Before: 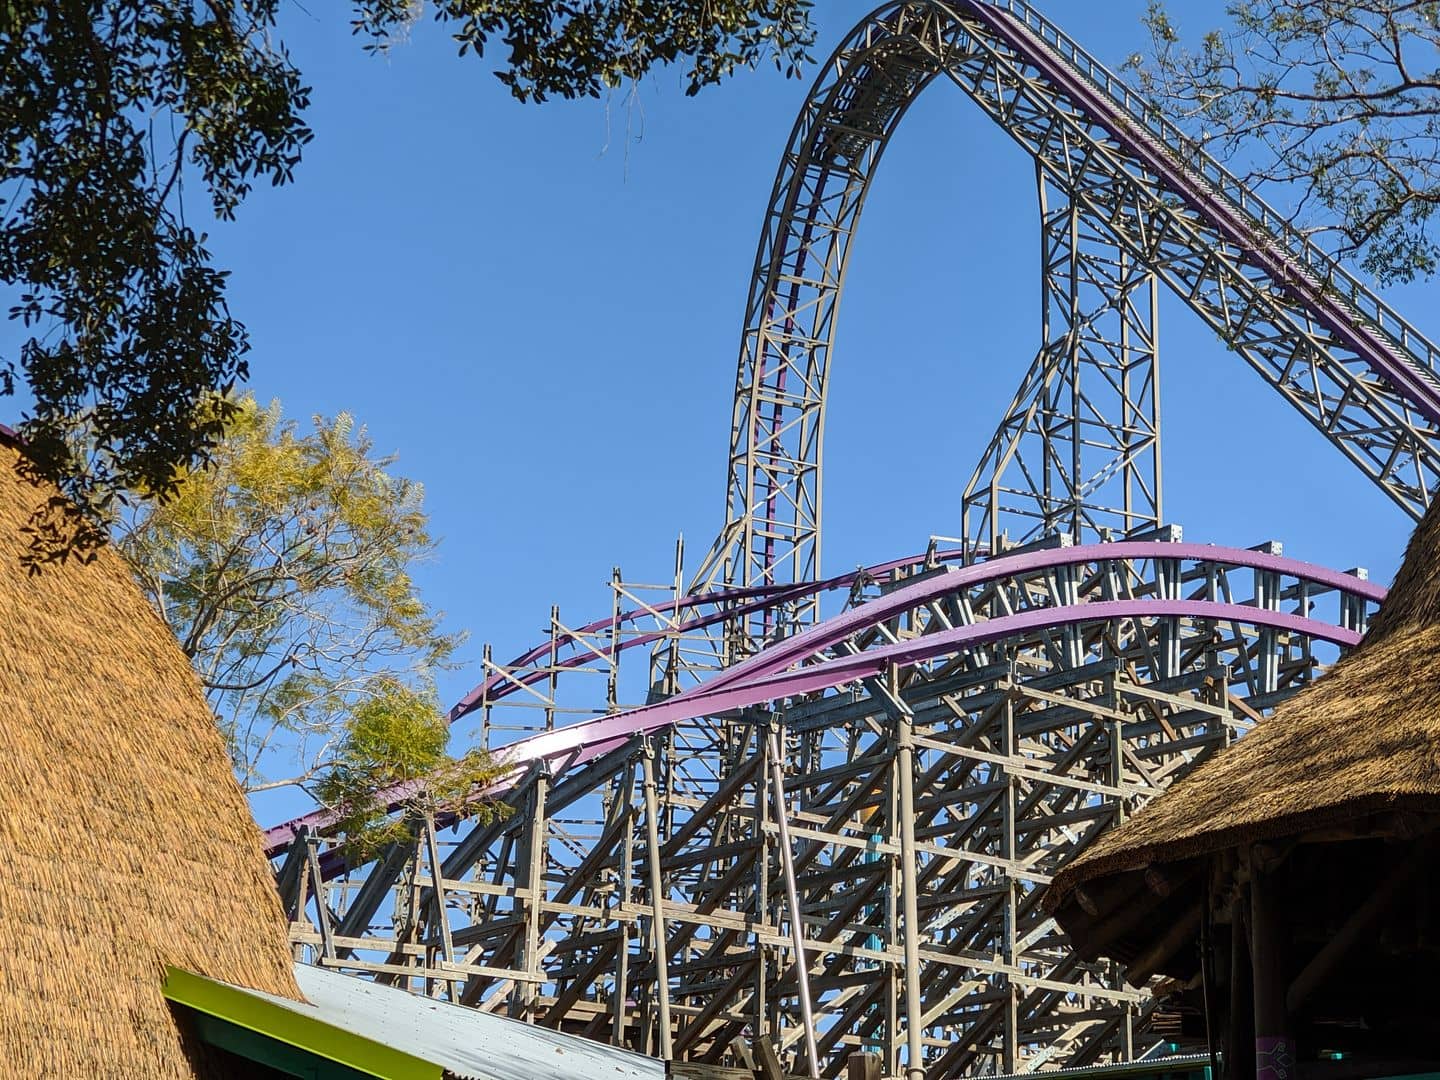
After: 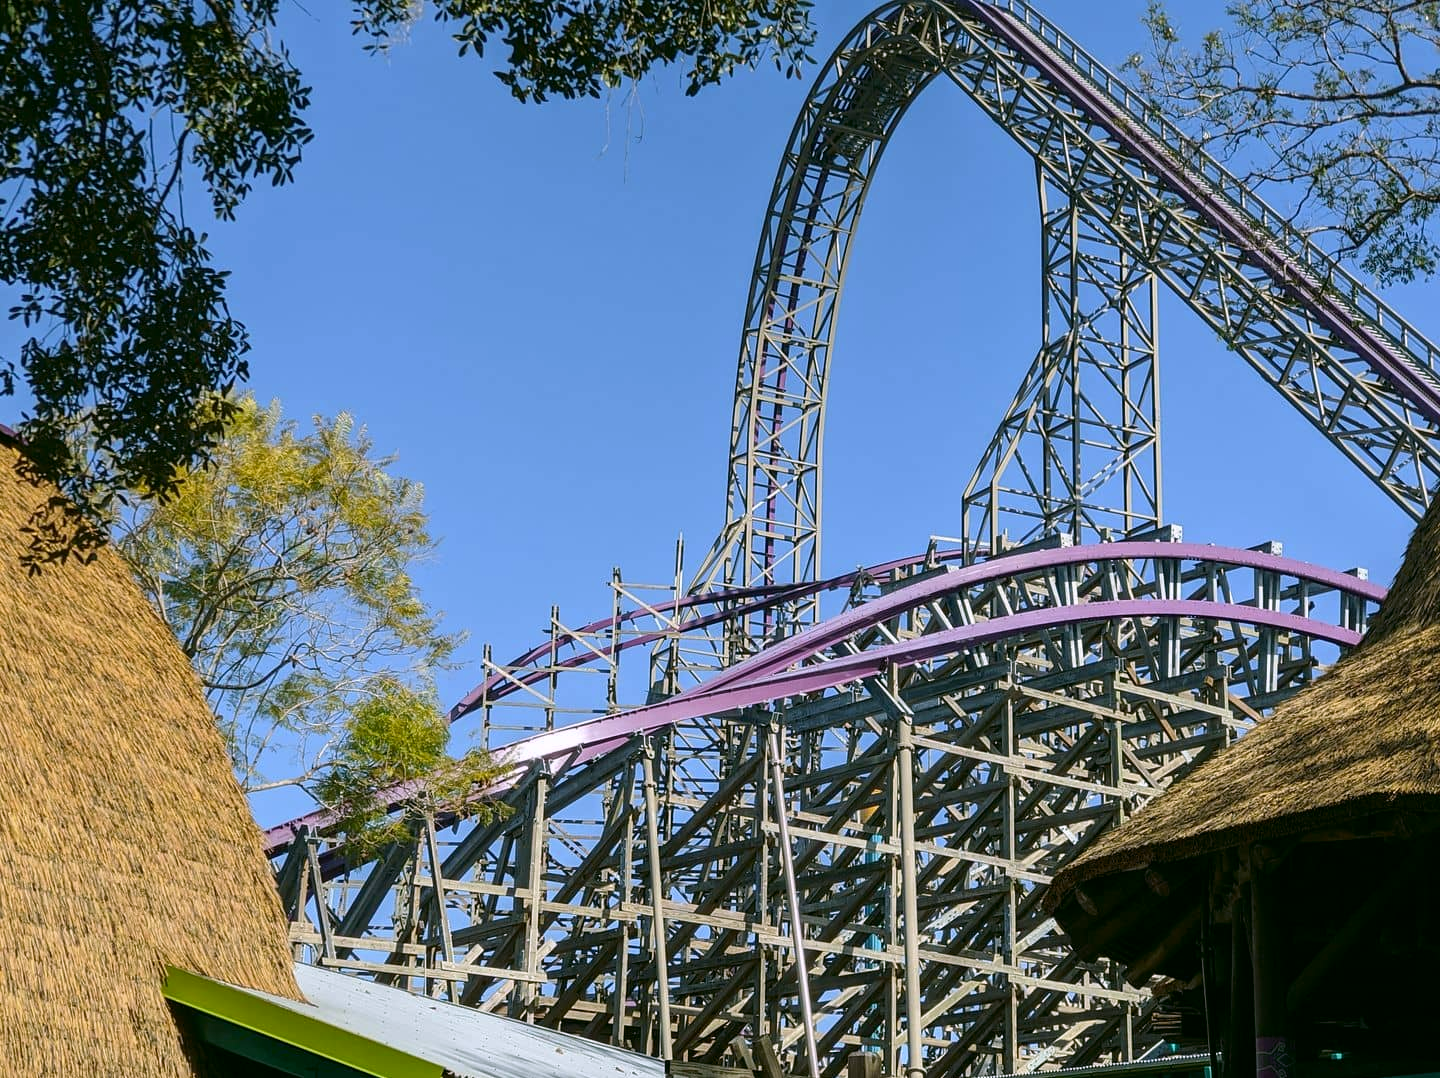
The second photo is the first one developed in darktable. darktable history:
white balance: red 0.954, blue 1.079
crop: top 0.05%, bottom 0.098%
color correction: highlights a* 4.02, highlights b* 4.98, shadows a* -7.55, shadows b* 4.98
